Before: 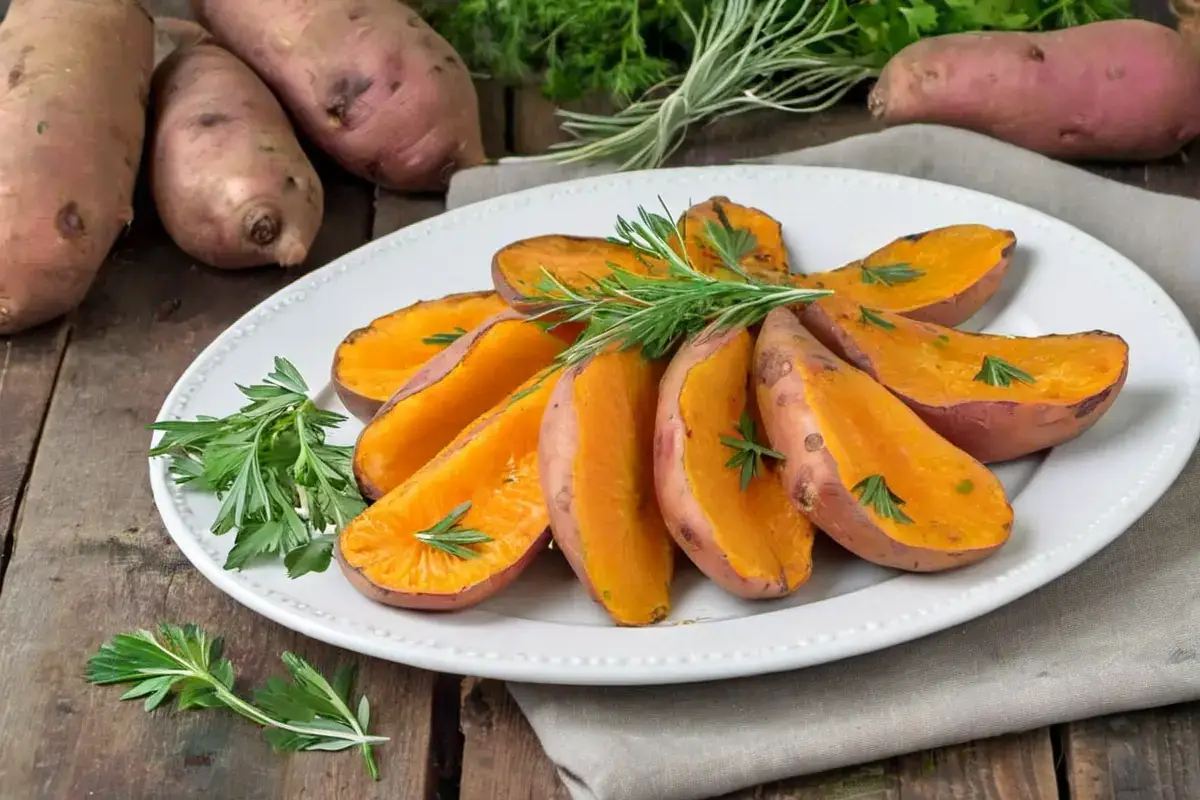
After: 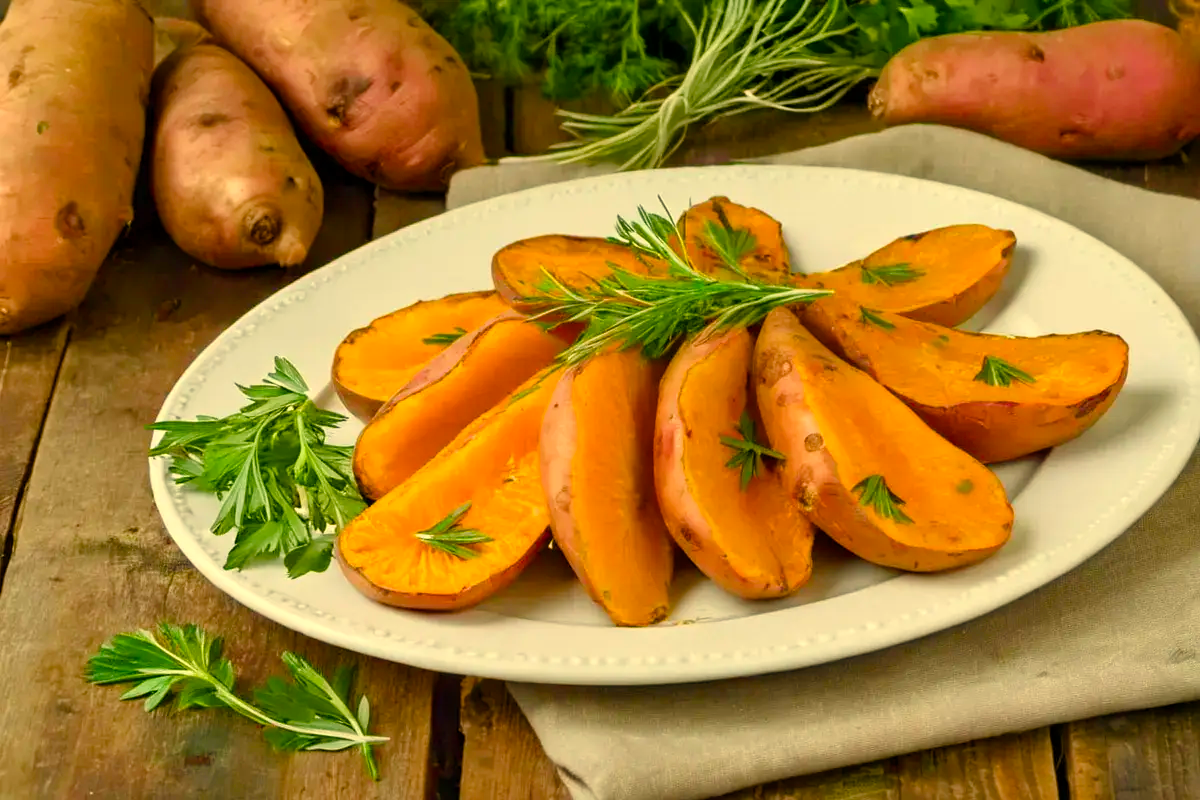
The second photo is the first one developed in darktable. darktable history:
white balance: red 1.08, blue 0.791
color balance rgb: perceptual saturation grading › global saturation 20%, perceptual saturation grading › highlights -25%, perceptual saturation grading › shadows 50.52%, global vibrance 40.24%
